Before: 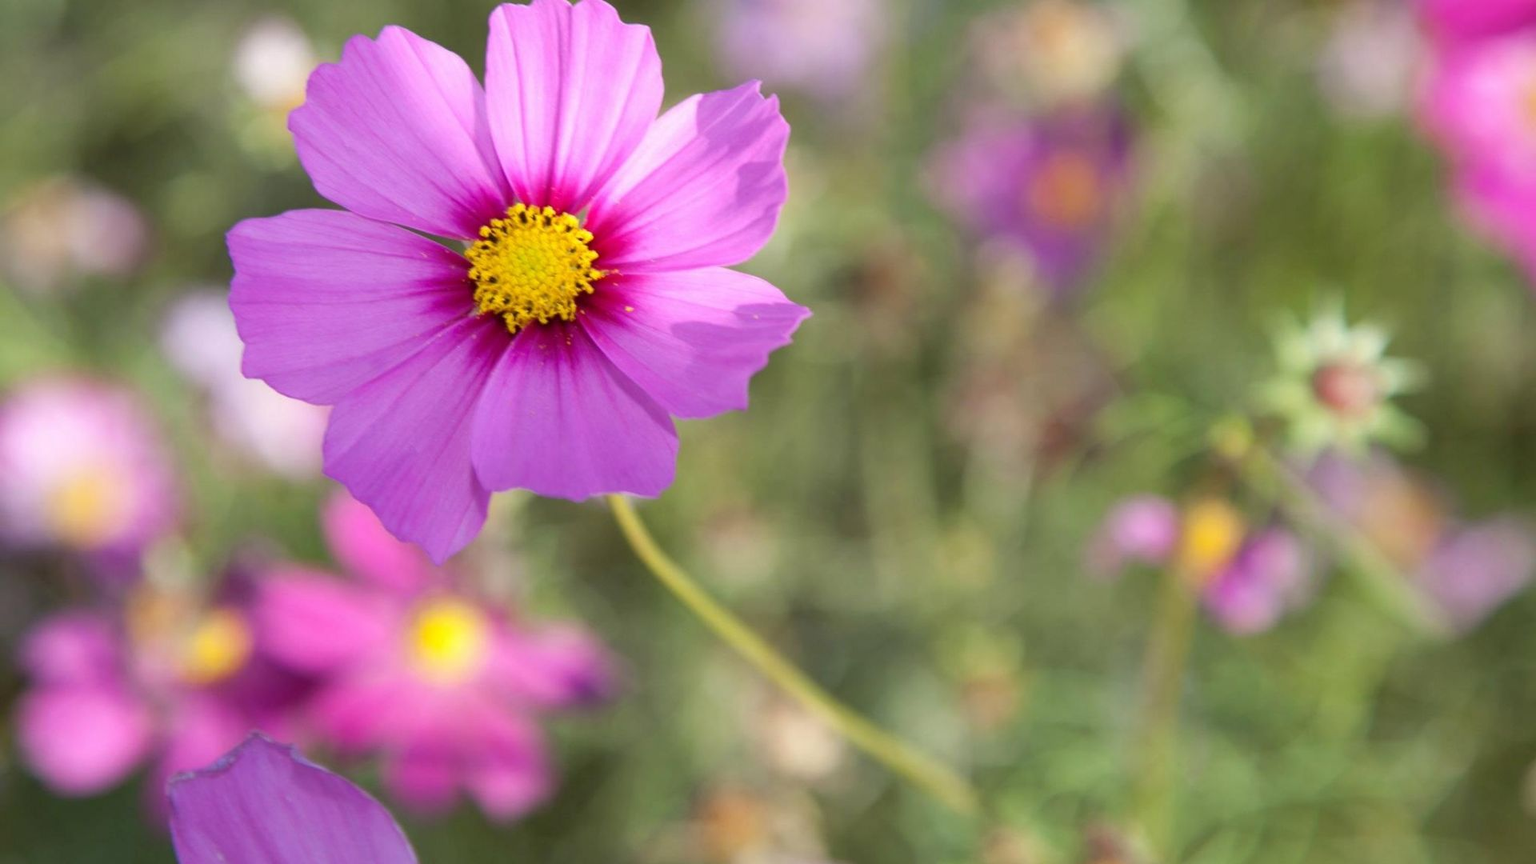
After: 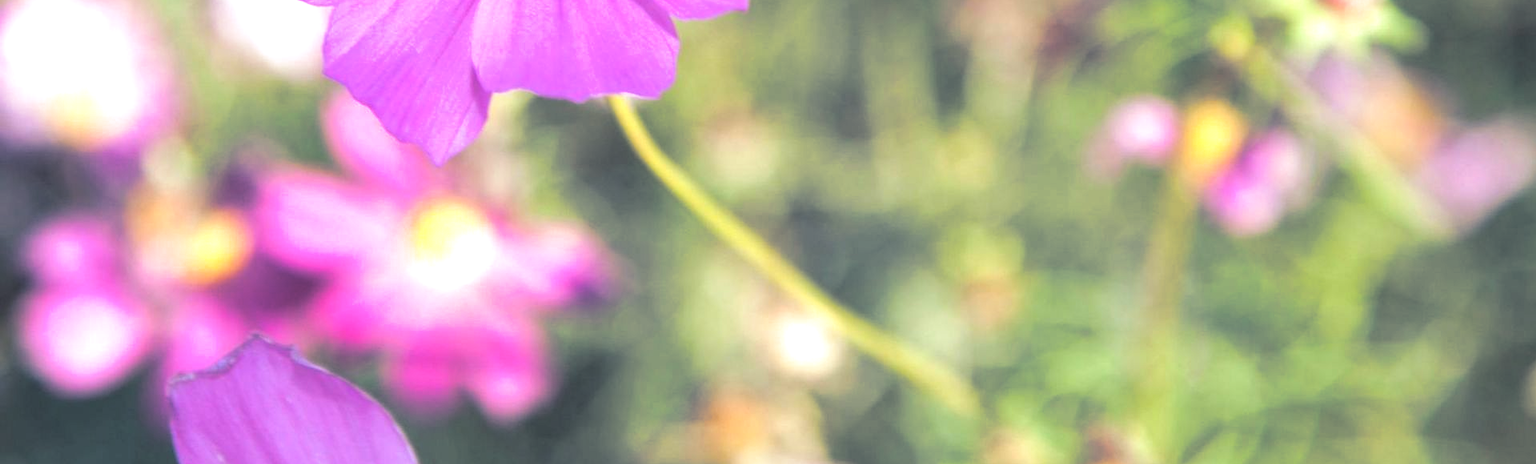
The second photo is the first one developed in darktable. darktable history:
split-toning: shadows › hue 230.4°
crop and rotate: top 46.237%
exposure: black level correction 0, exposure 0.9 EV, compensate highlight preservation false
